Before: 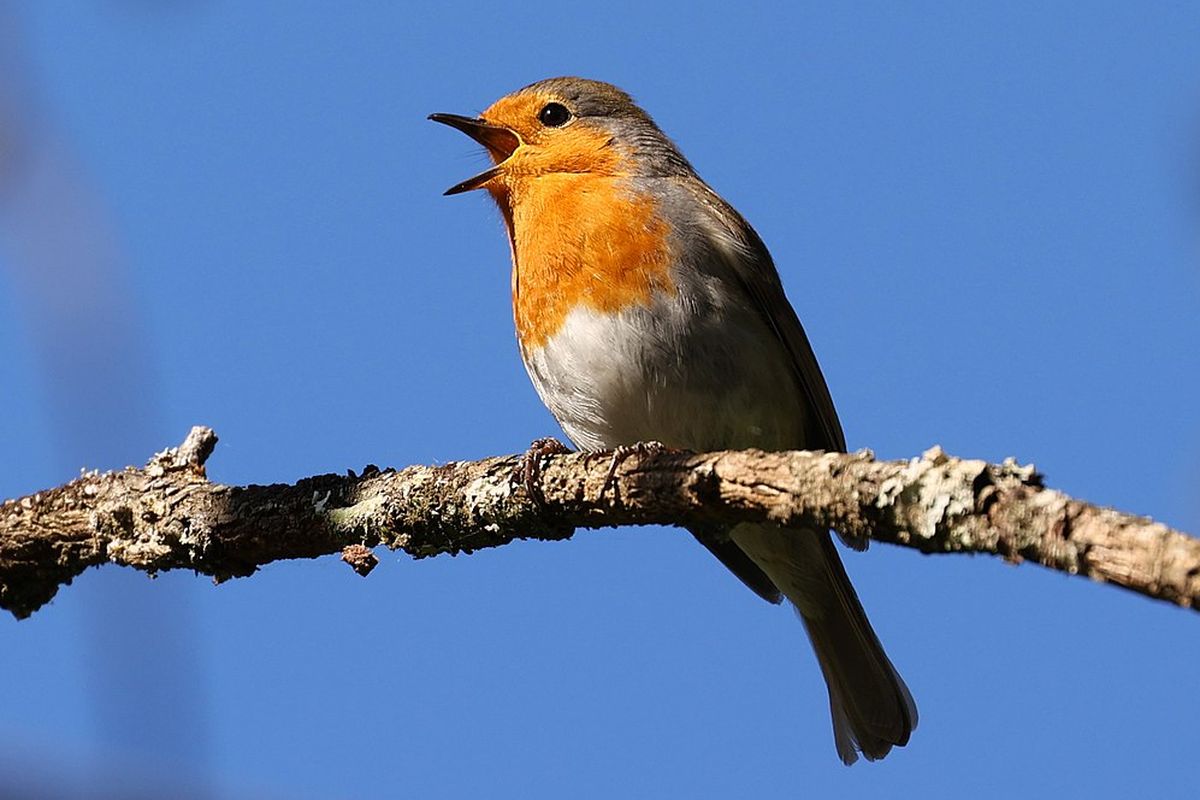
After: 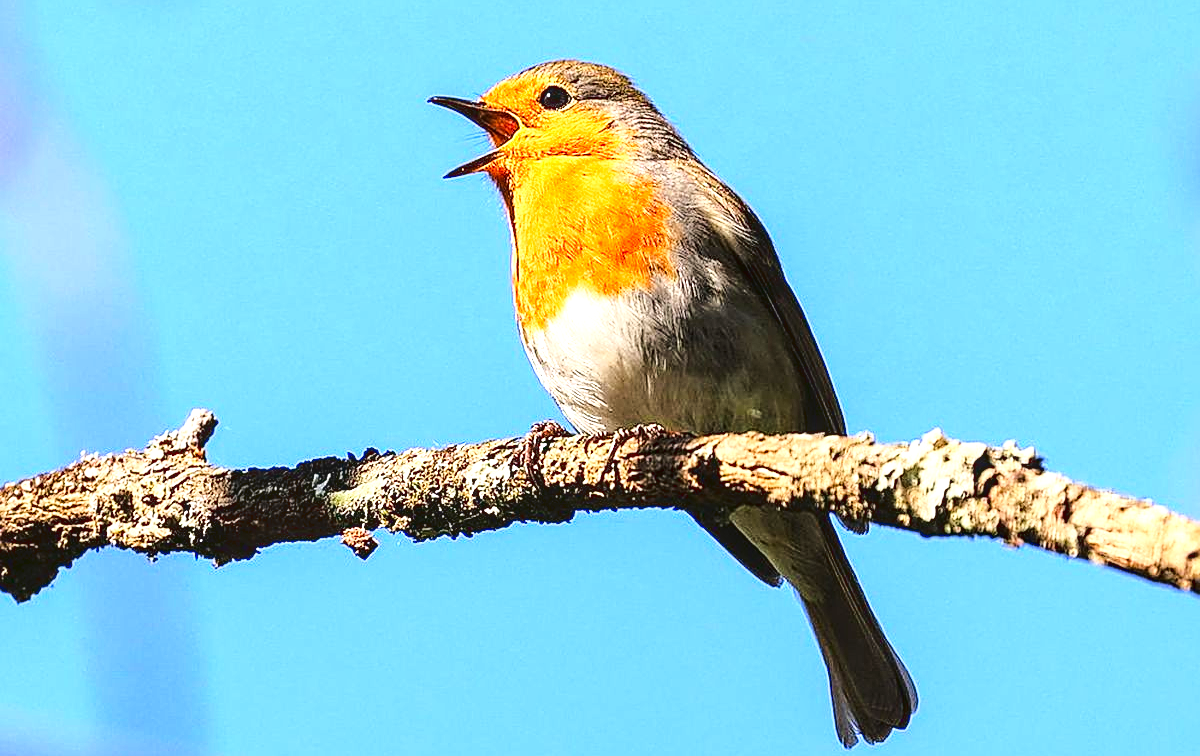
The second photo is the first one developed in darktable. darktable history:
exposure: black level correction 0.001, exposure 1.133 EV, compensate highlight preservation false
contrast brightness saturation: saturation 0.105
crop and rotate: top 2.185%, bottom 3.199%
local contrast: detail 130%
sharpen: on, module defaults
levels: mode automatic
tone curve: curves: ch0 [(0, 0.019) (0.078, 0.058) (0.223, 0.217) (0.424, 0.553) (0.631, 0.764) (0.816, 0.932) (1, 1)]; ch1 [(0, 0) (0.262, 0.227) (0.417, 0.386) (0.469, 0.467) (0.502, 0.503) (0.544, 0.548) (0.57, 0.579) (0.608, 0.62) (0.65, 0.68) (0.994, 0.987)]; ch2 [(0, 0) (0.262, 0.188) (0.5, 0.504) (0.553, 0.592) (0.599, 0.653) (1, 1)], color space Lab, linked channels, preserve colors none
